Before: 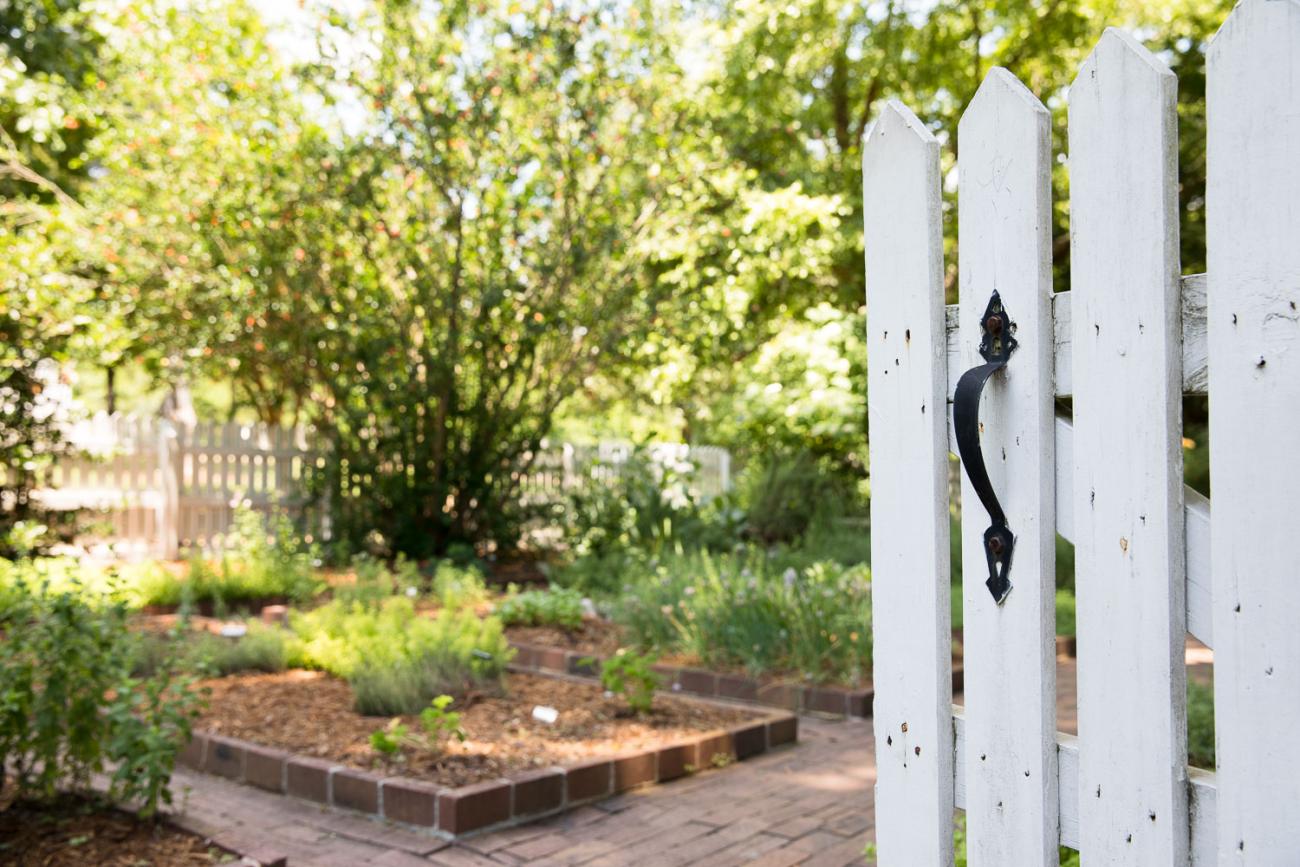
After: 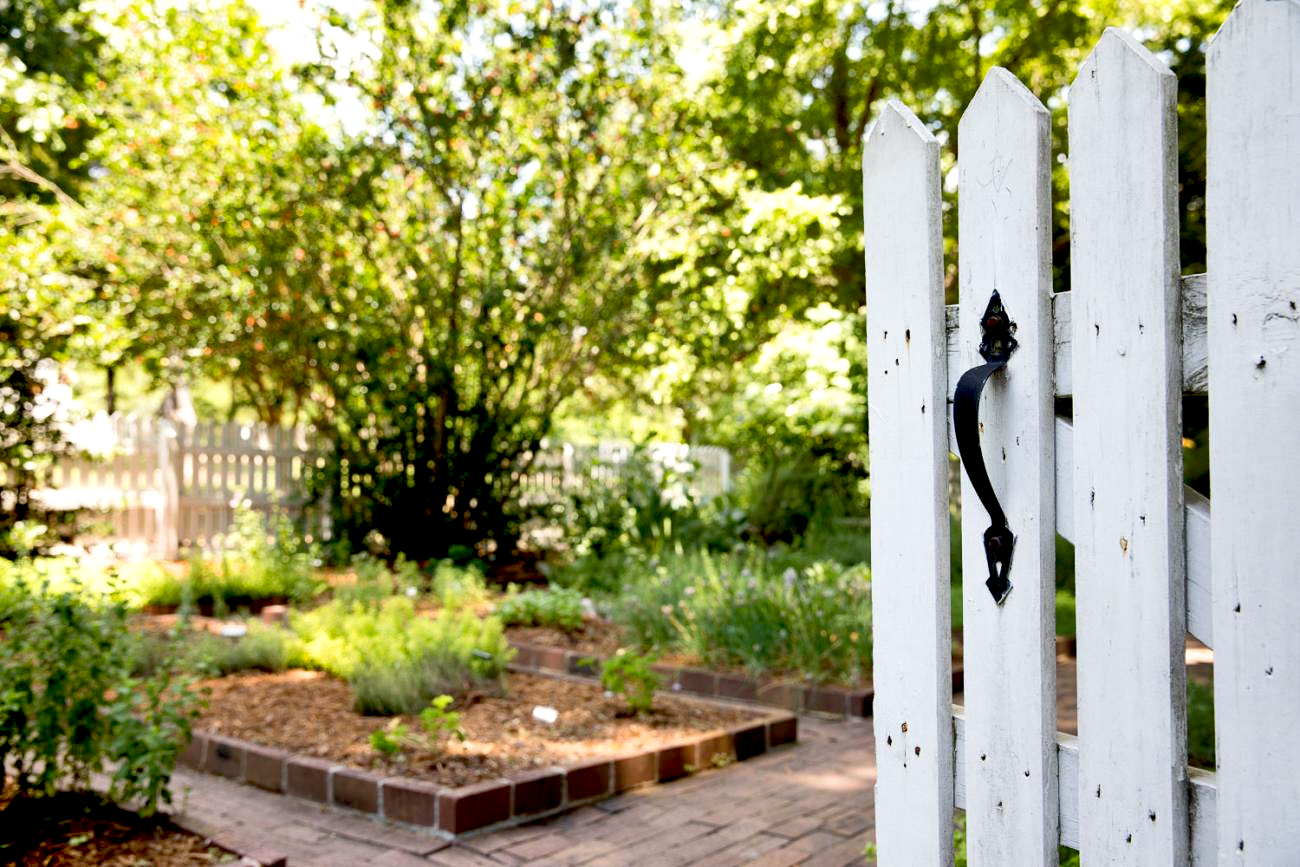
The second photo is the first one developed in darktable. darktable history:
exposure: black level correction 0.026, exposure 0.181 EV, compensate exposure bias true, compensate highlight preservation false
shadows and highlights: low approximation 0.01, soften with gaussian
